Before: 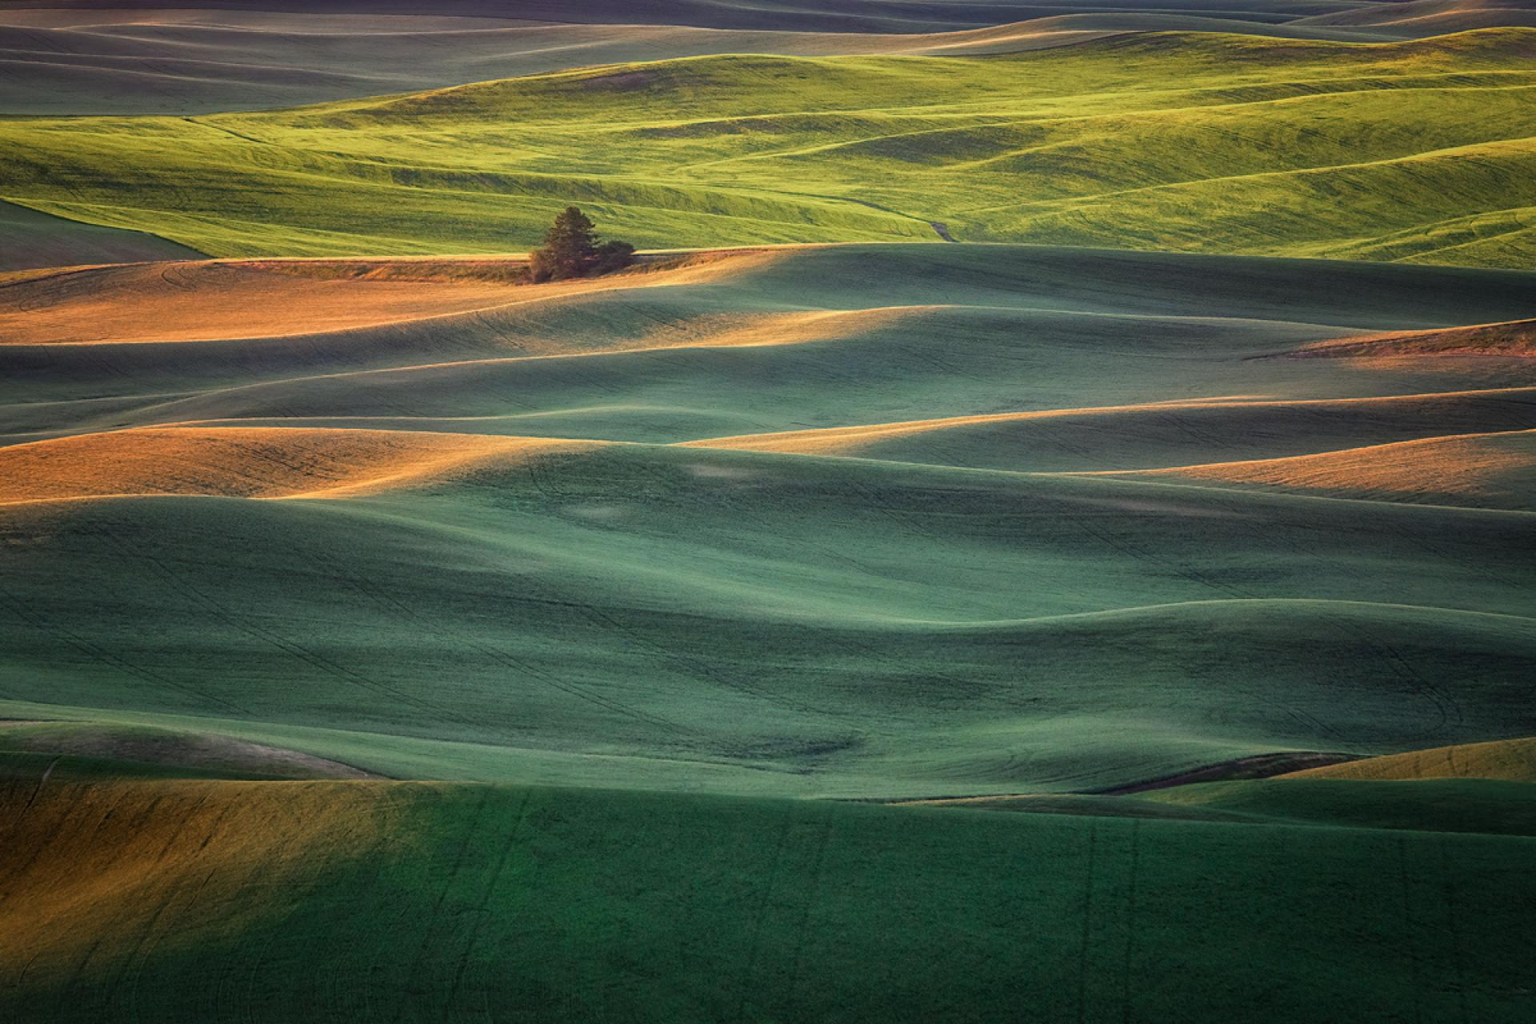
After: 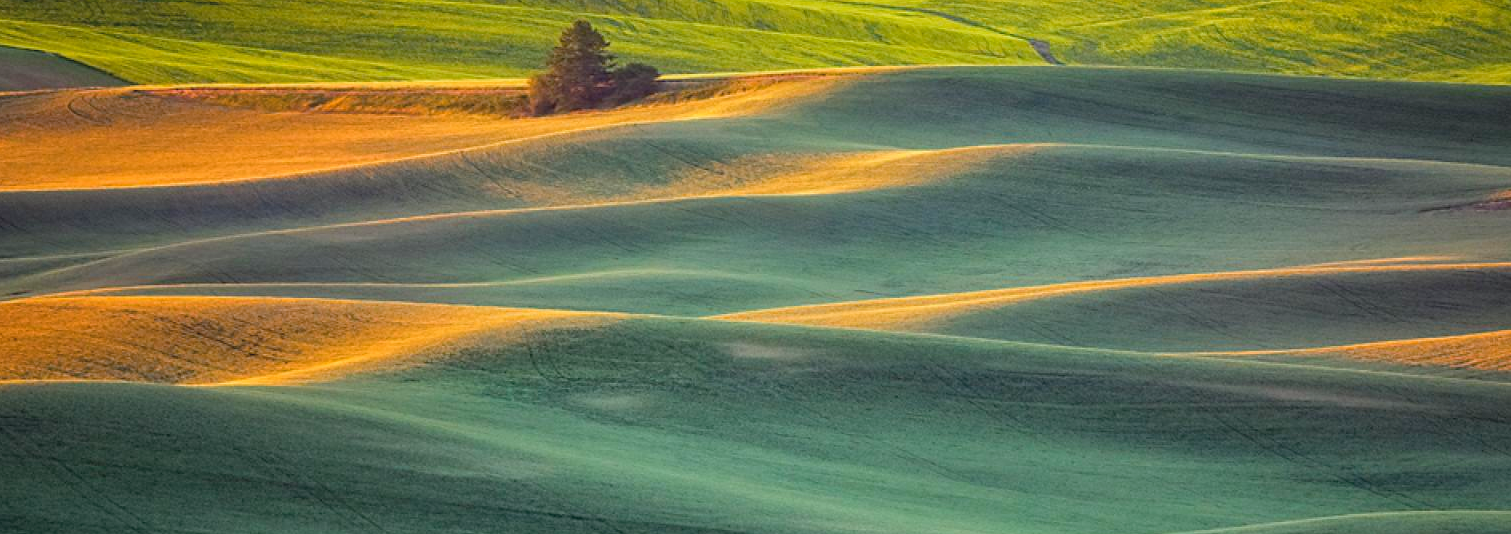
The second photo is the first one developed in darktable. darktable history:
crop: left 7.022%, top 18.632%, right 14.258%, bottom 39.603%
color balance rgb: global offset › luminance -0.491%, shadows fall-off 298.356%, white fulcrum 1.98 EV, highlights fall-off 298.667%, perceptual saturation grading › global saturation 20%, perceptual saturation grading › highlights -25.58%, perceptual saturation grading › shadows 24.679%, perceptual brilliance grading › highlights 16.29%, perceptual brilliance grading › shadows -14.138%, mask middle-gray fulcrum 99.669%, contrast gray fulcrum 38.238%
contrast brightness saturation: contrast 0.142, brightness 0.223
